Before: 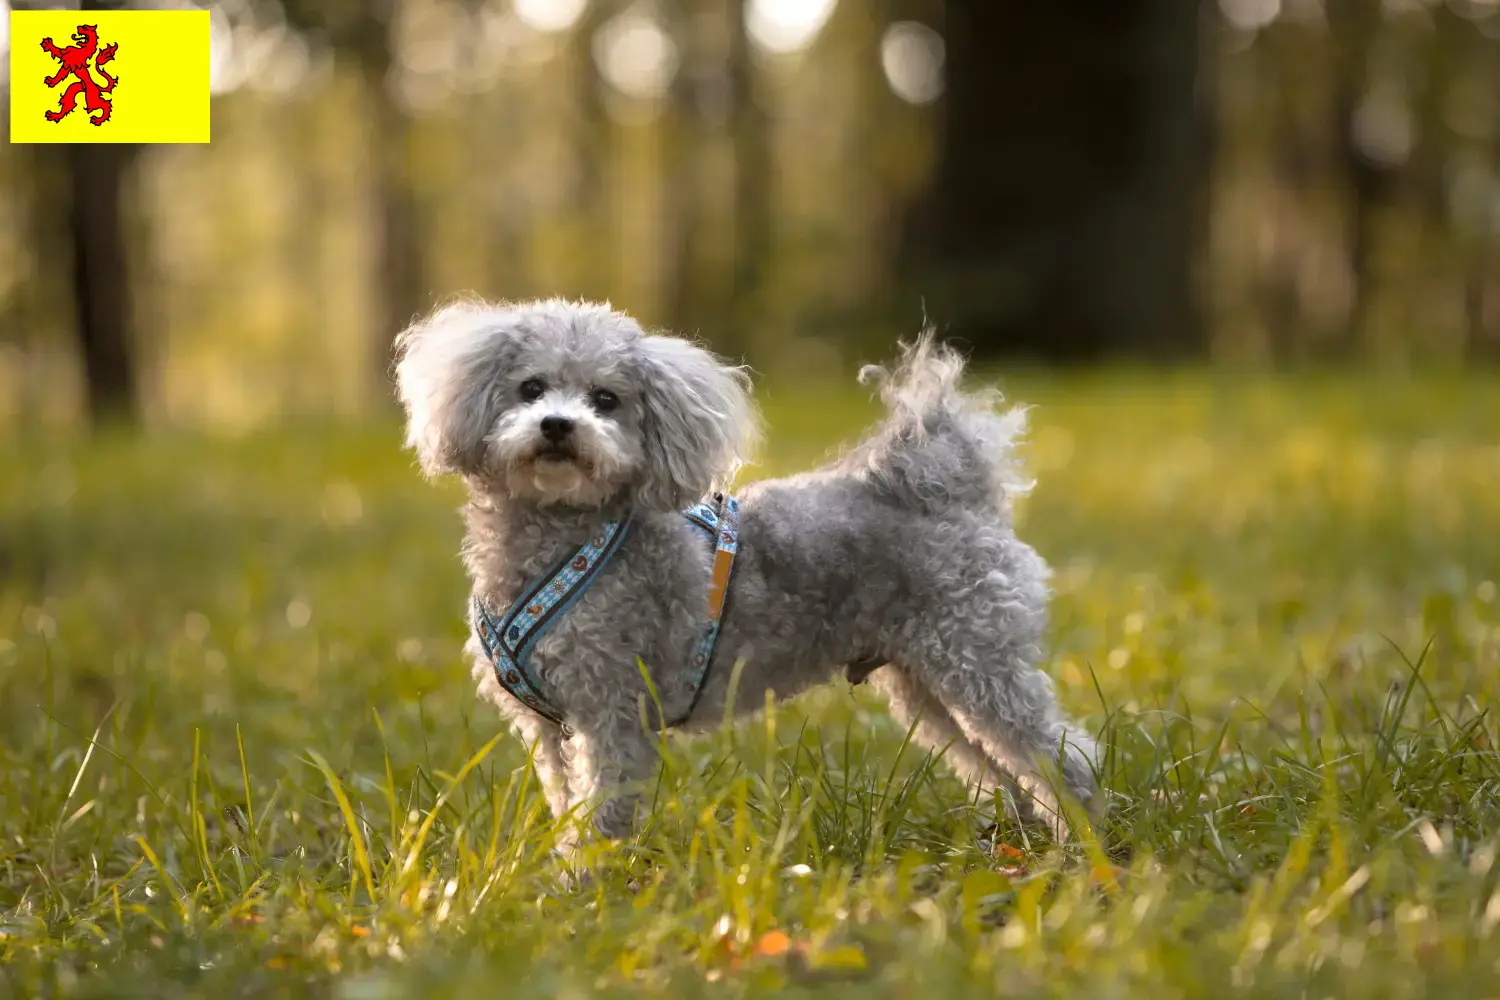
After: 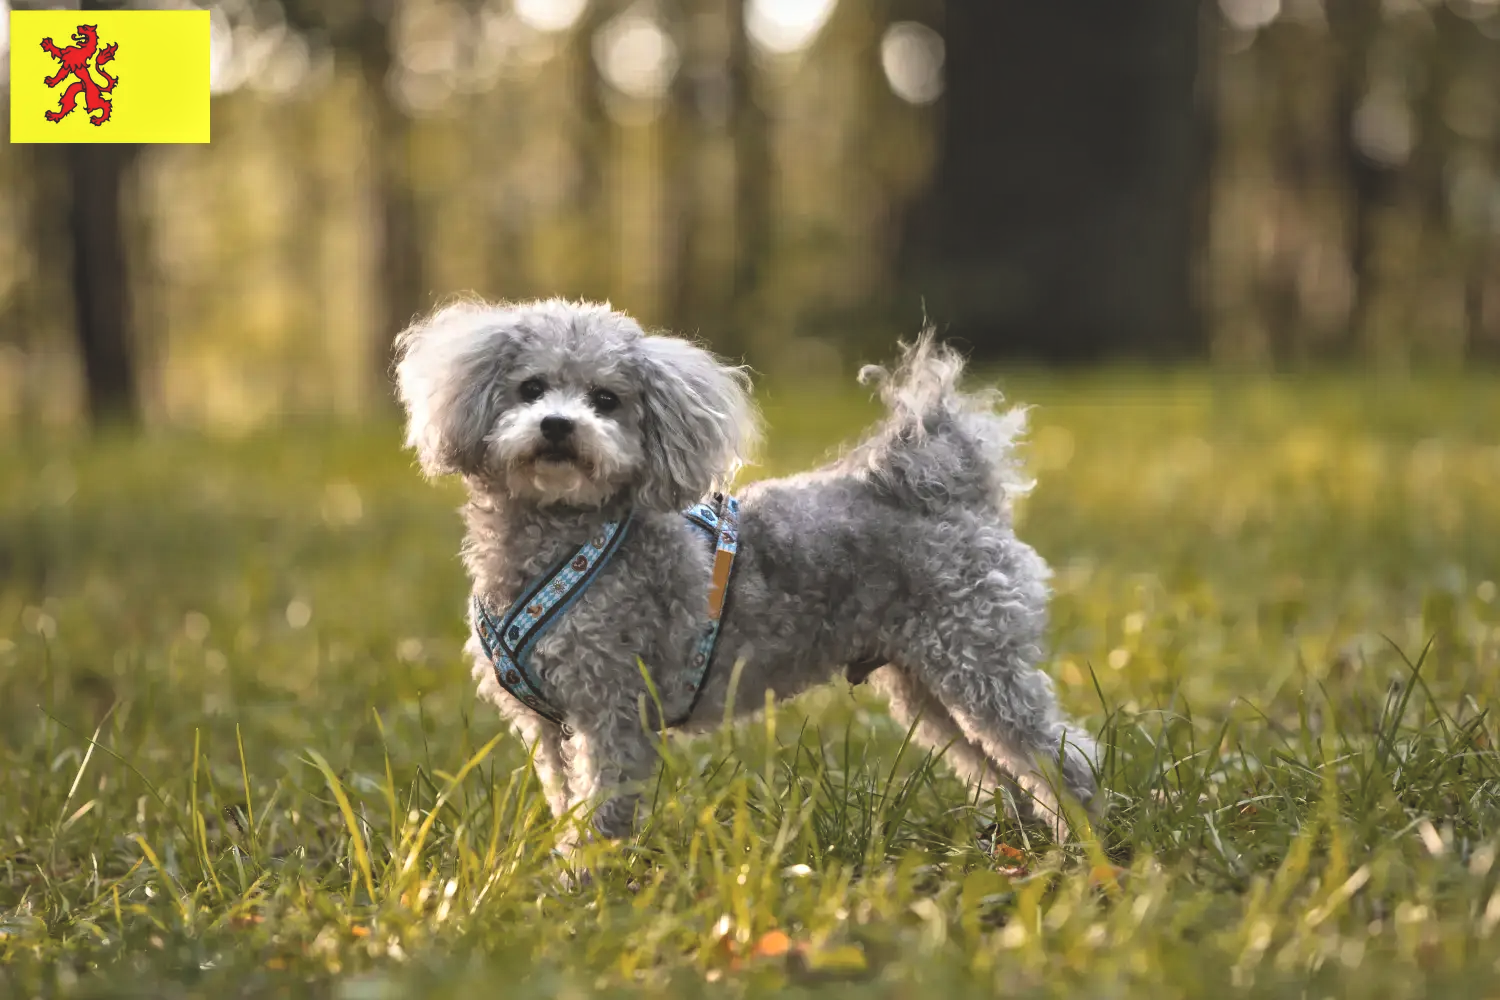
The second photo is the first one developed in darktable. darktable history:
local contrast: mode bilateral grid, contrast 20, coarseness 20, detail 150%, midtone range 0.2
exposure: black level correction -0.025, exposure -0.117 EV, compensate highlight preservation false
